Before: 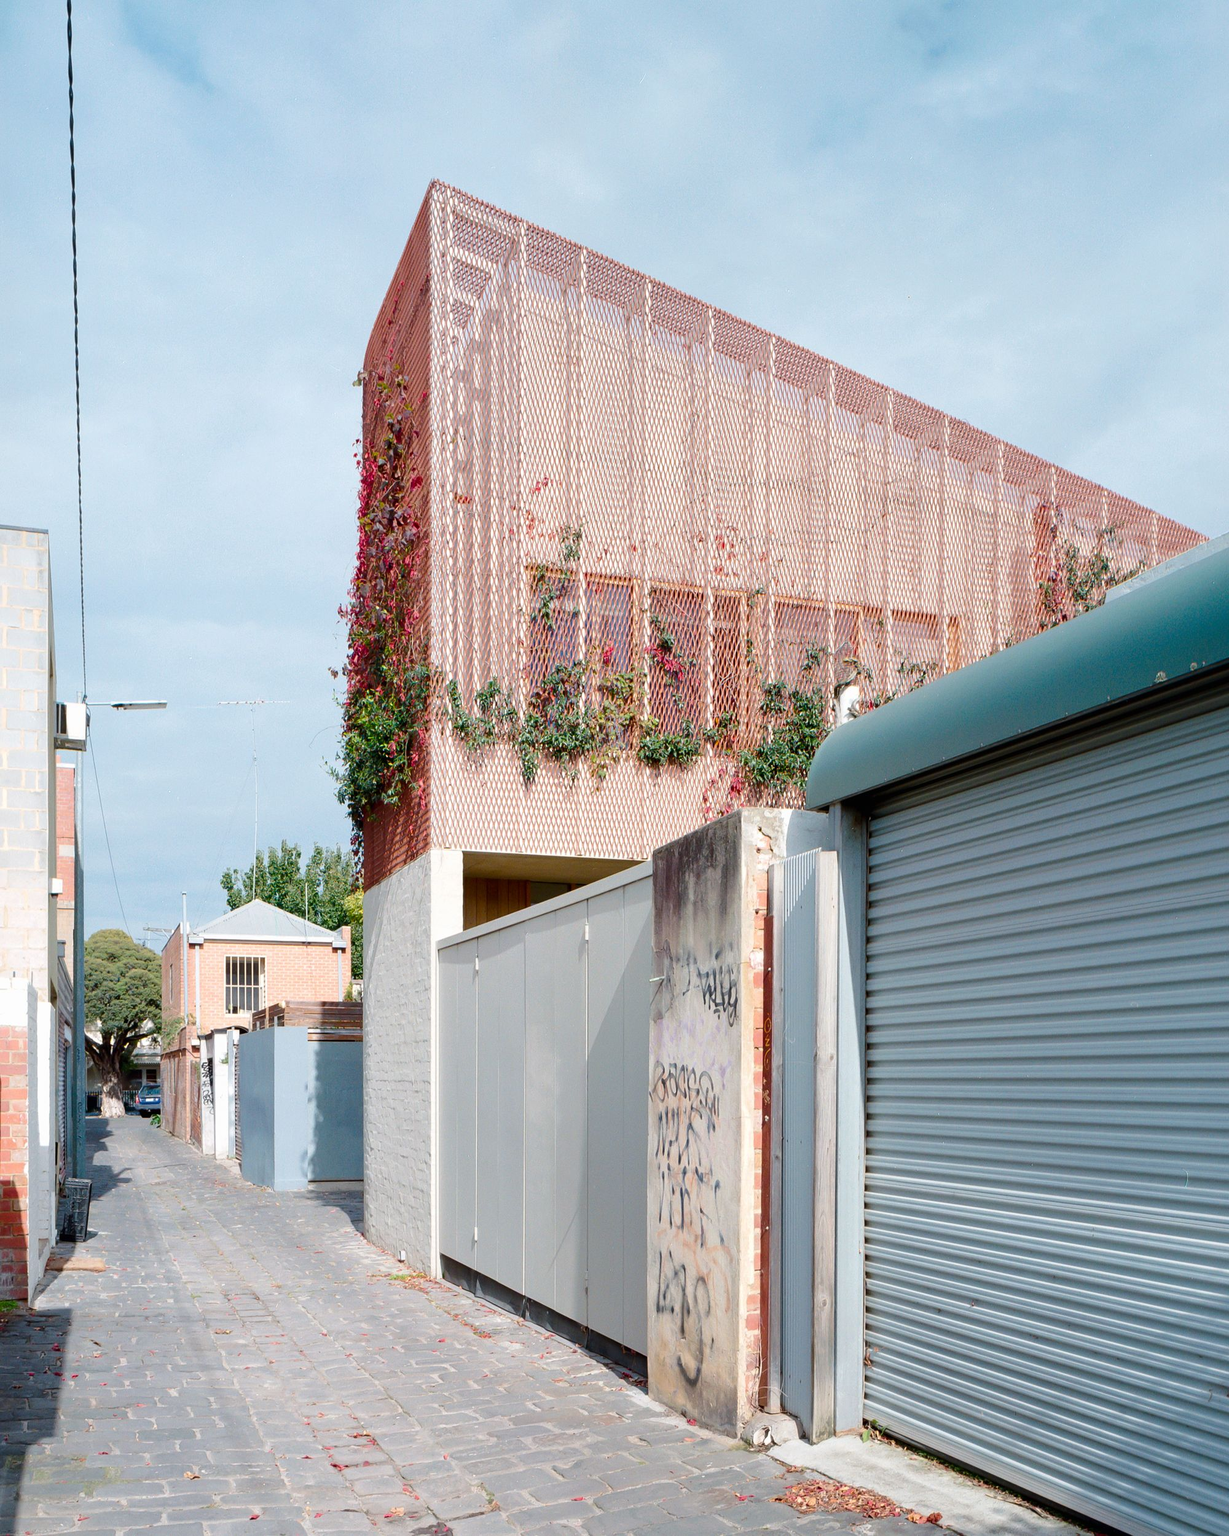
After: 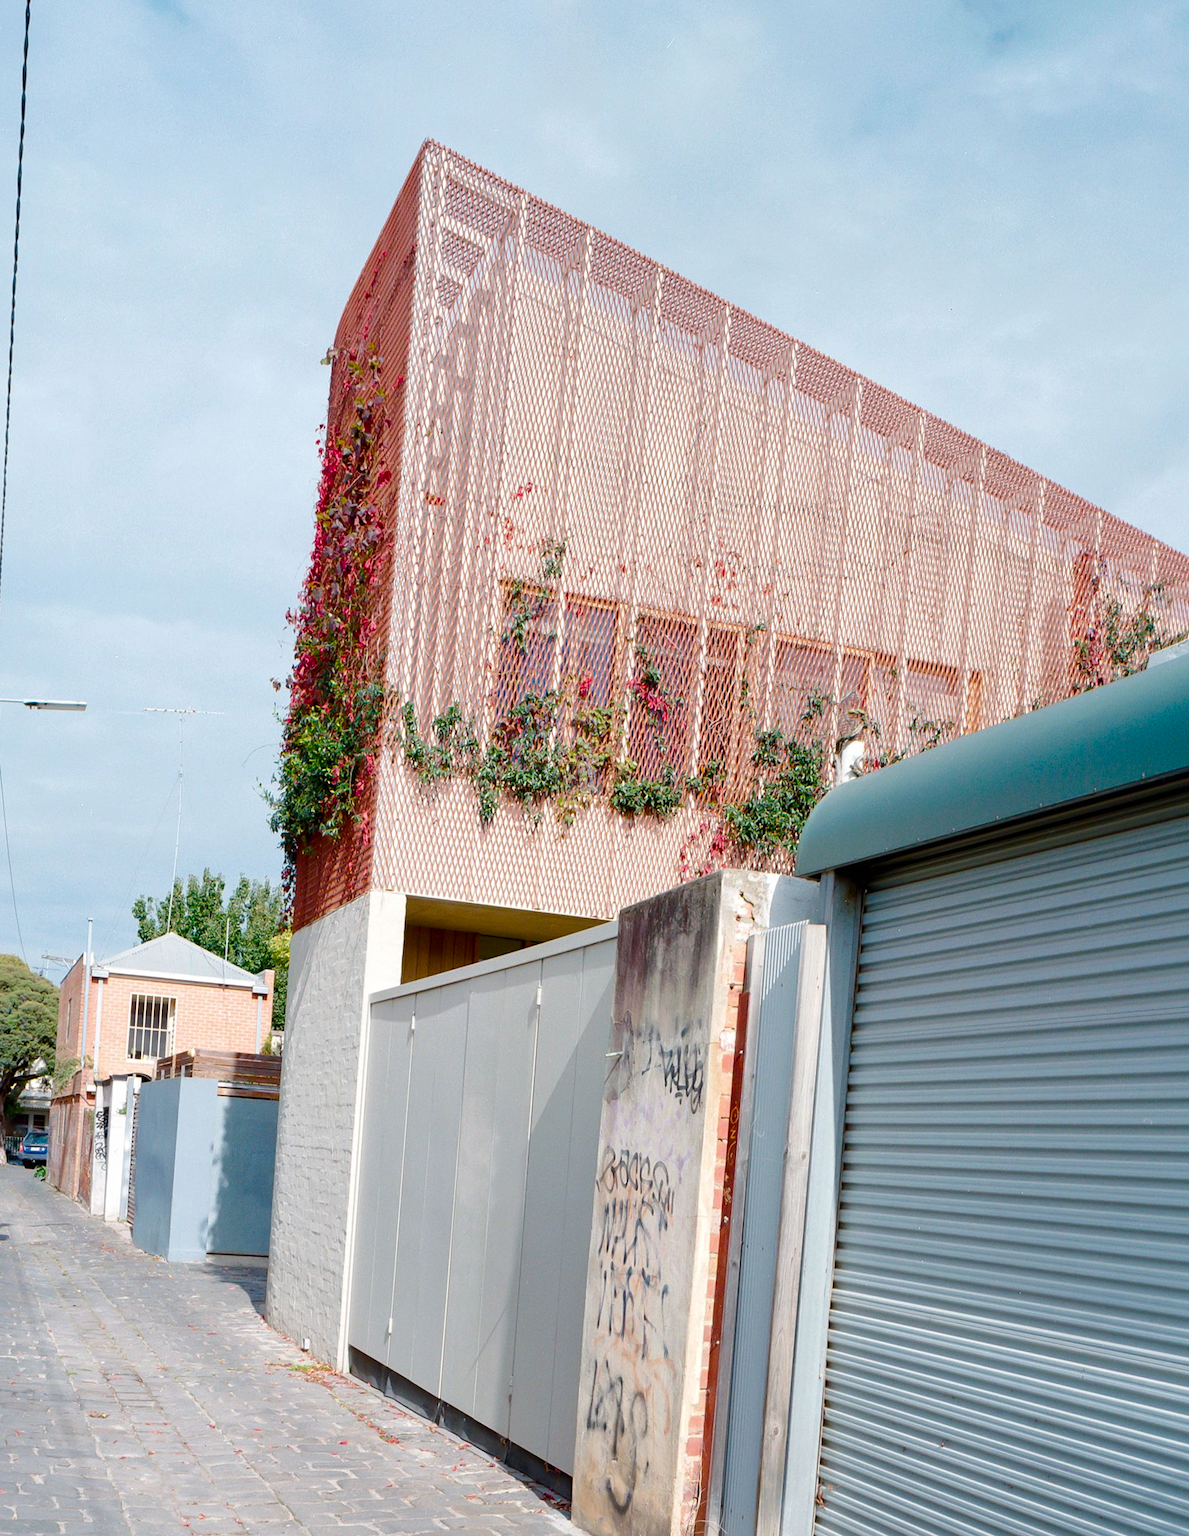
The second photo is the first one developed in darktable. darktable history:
crop: left 11.225%, top 5.381%, right 9.565%, bottom 10.314%
rotate and perspective: rotation 4.1°, automatic cropping off
color balance rgb: perceptual saturation grading › global saturation 20%, perceptual saturation grading › highlights -25%, perceptual saturation grading › shadows 25%
local contrast: mode bilateral grid, contrast 10, coarseness 25, detail 115%, midtone range 0.2
